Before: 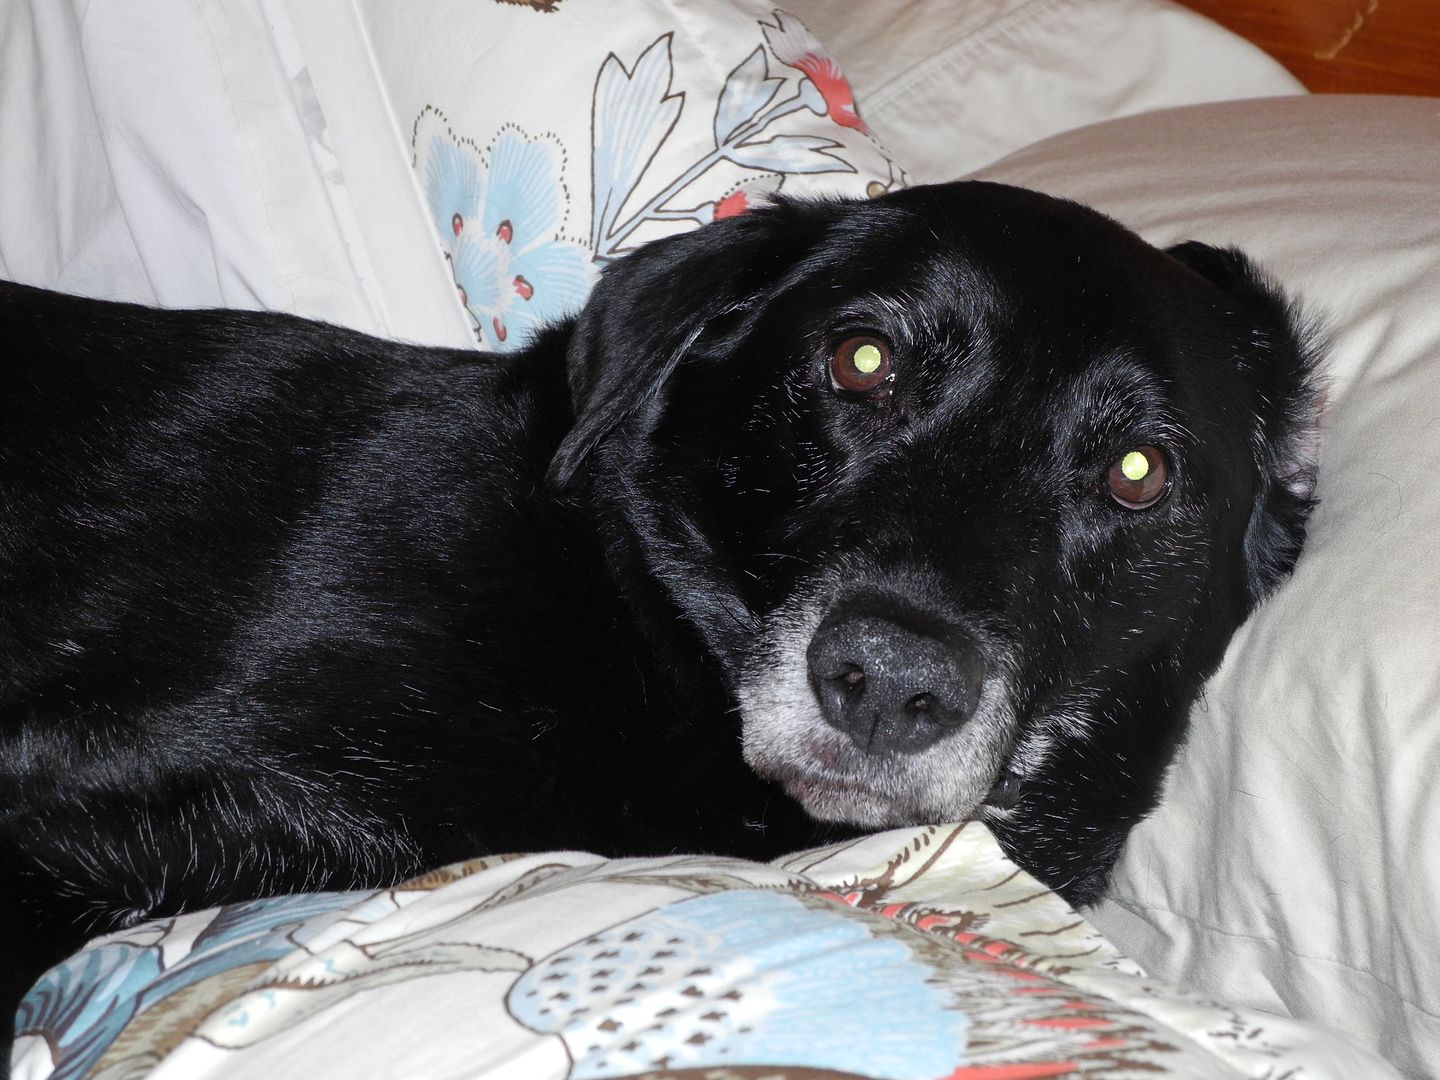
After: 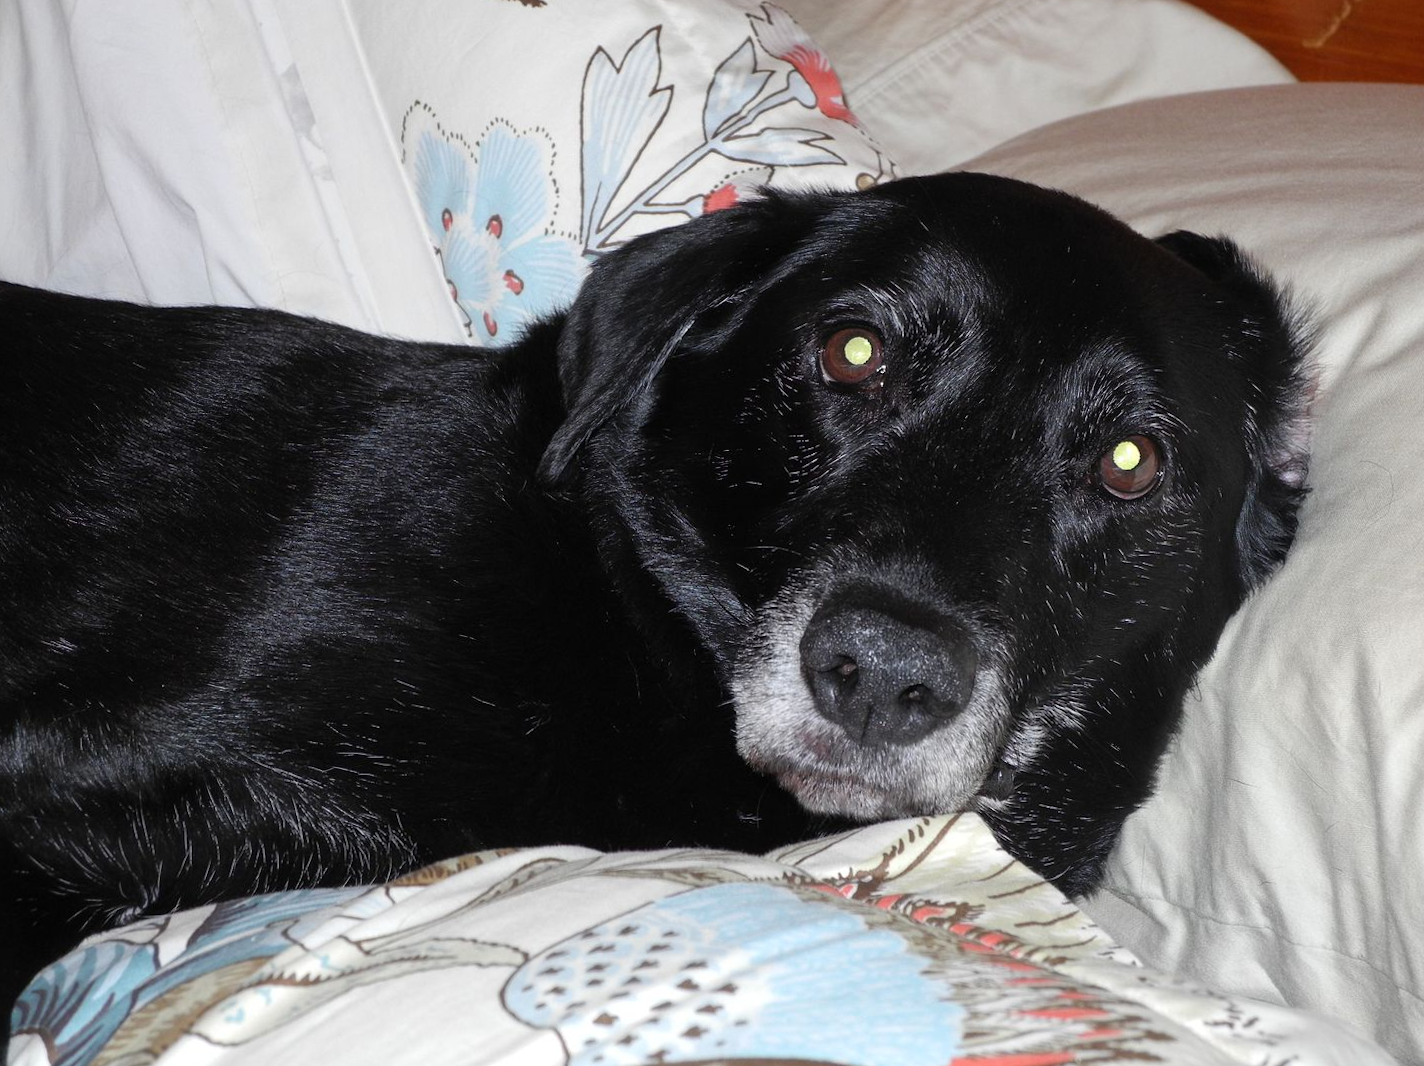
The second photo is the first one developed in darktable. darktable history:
rotate and perspective: rotation -0.45°, automatic cropping original format, crop left 0.008, crop right 0.992, crop top 0.012, crop bottom 0.988
